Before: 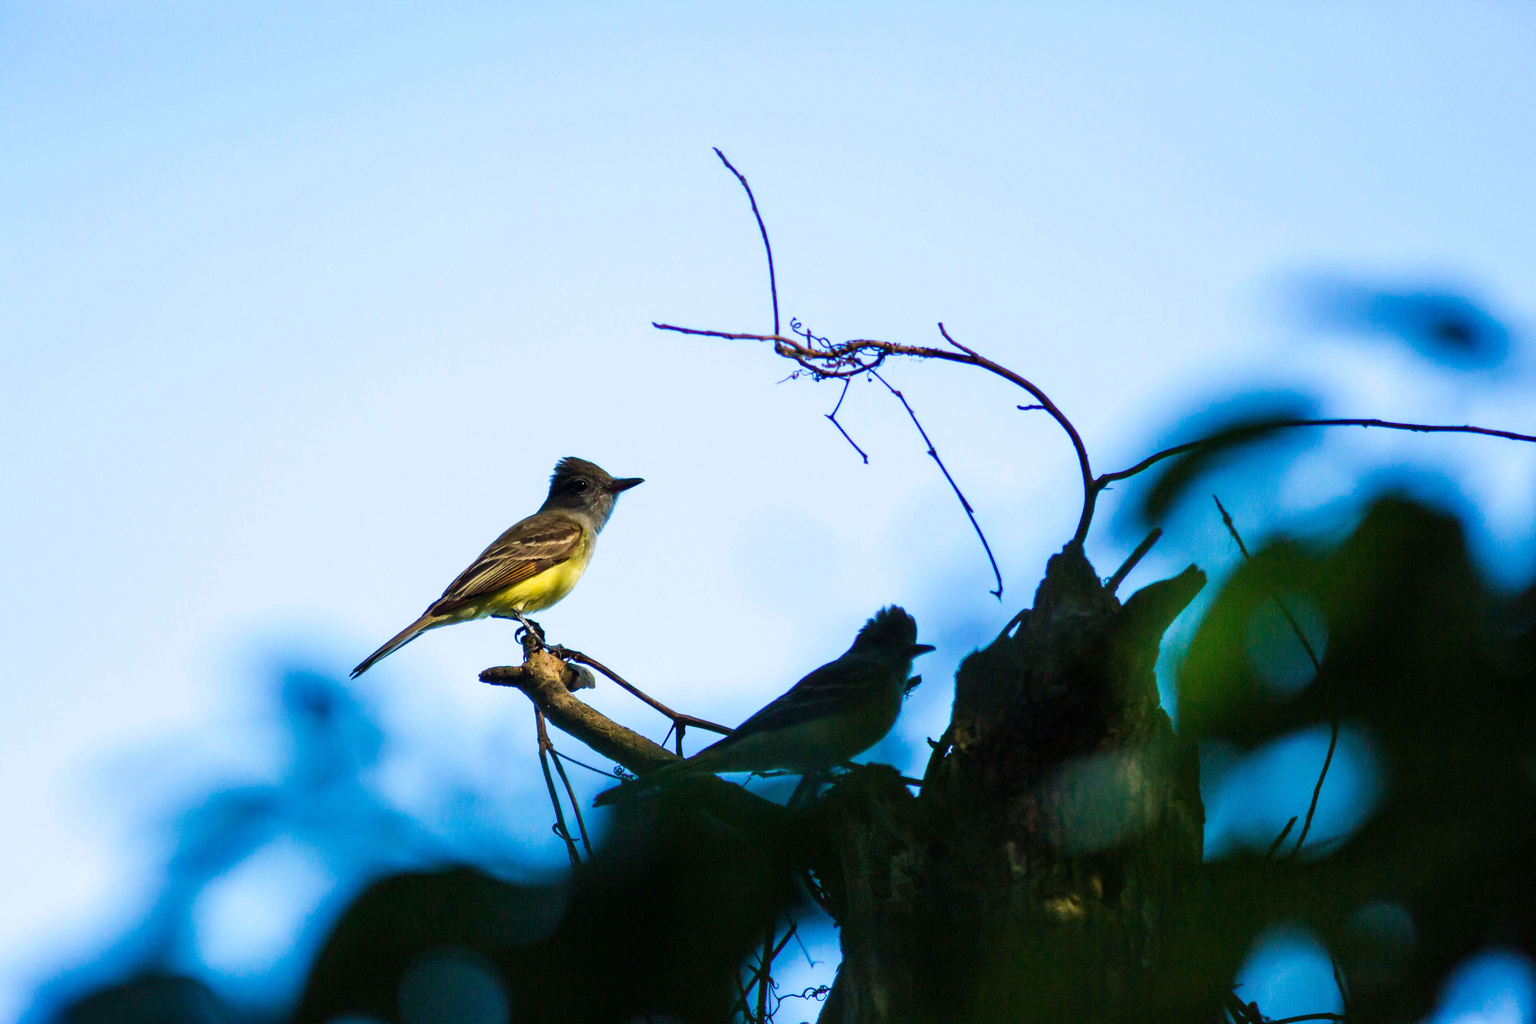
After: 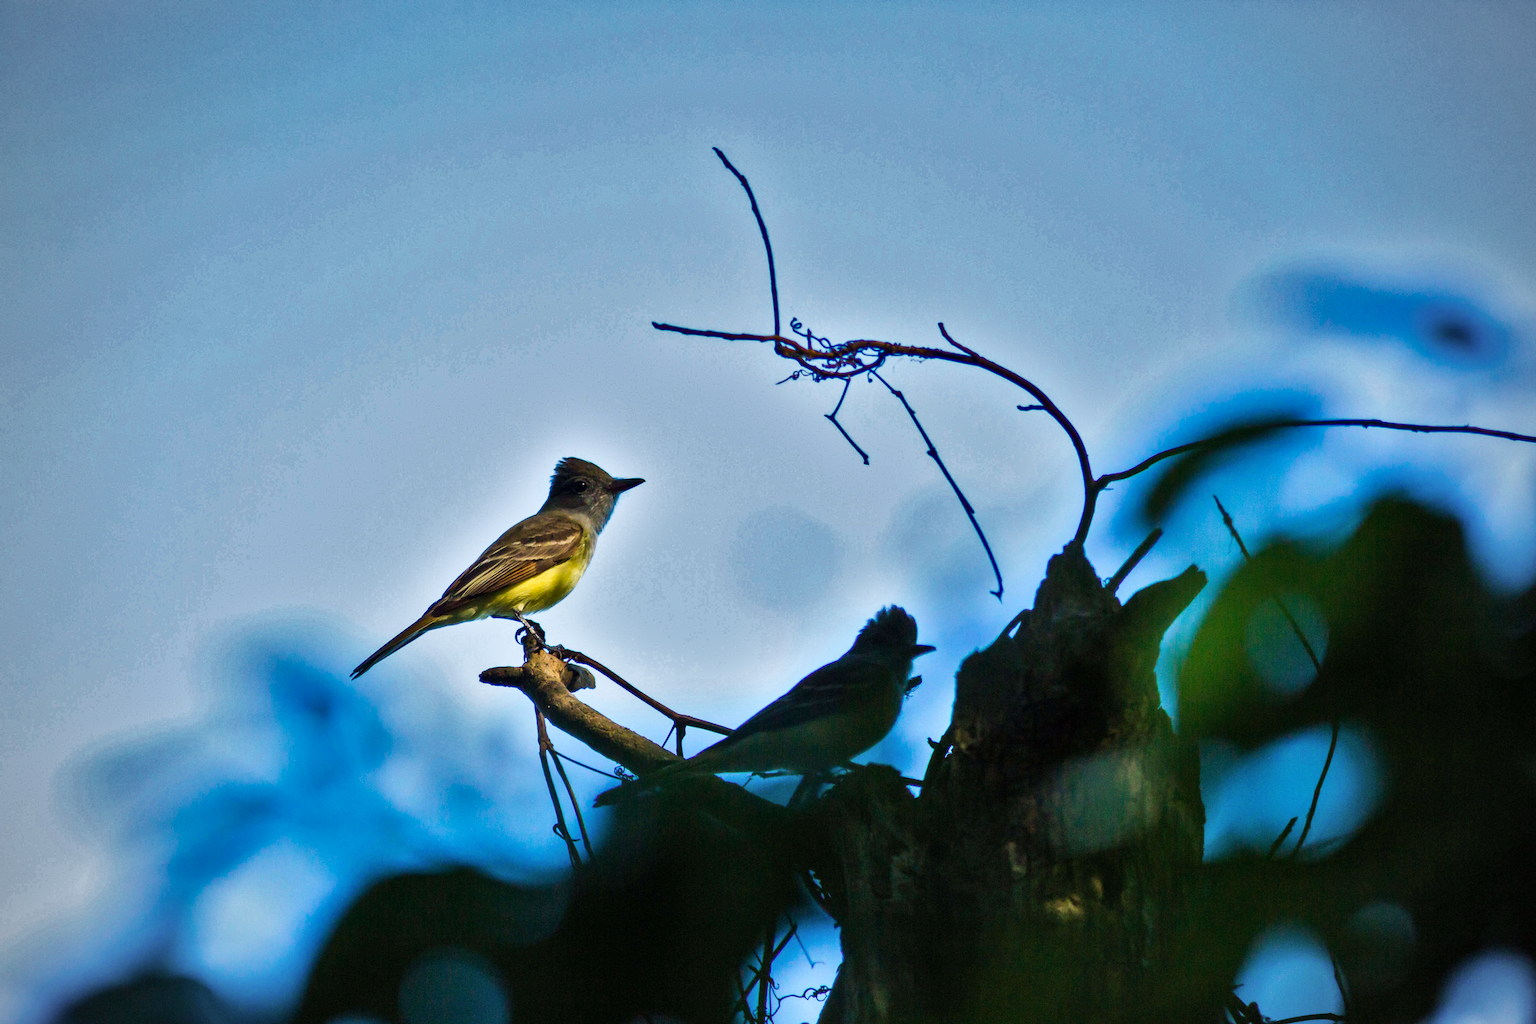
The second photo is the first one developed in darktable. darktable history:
vignetting: fall-off radius 60.92%
shadows and highlights: shadows 24.5, highlights -78.15, soften with gaussian
